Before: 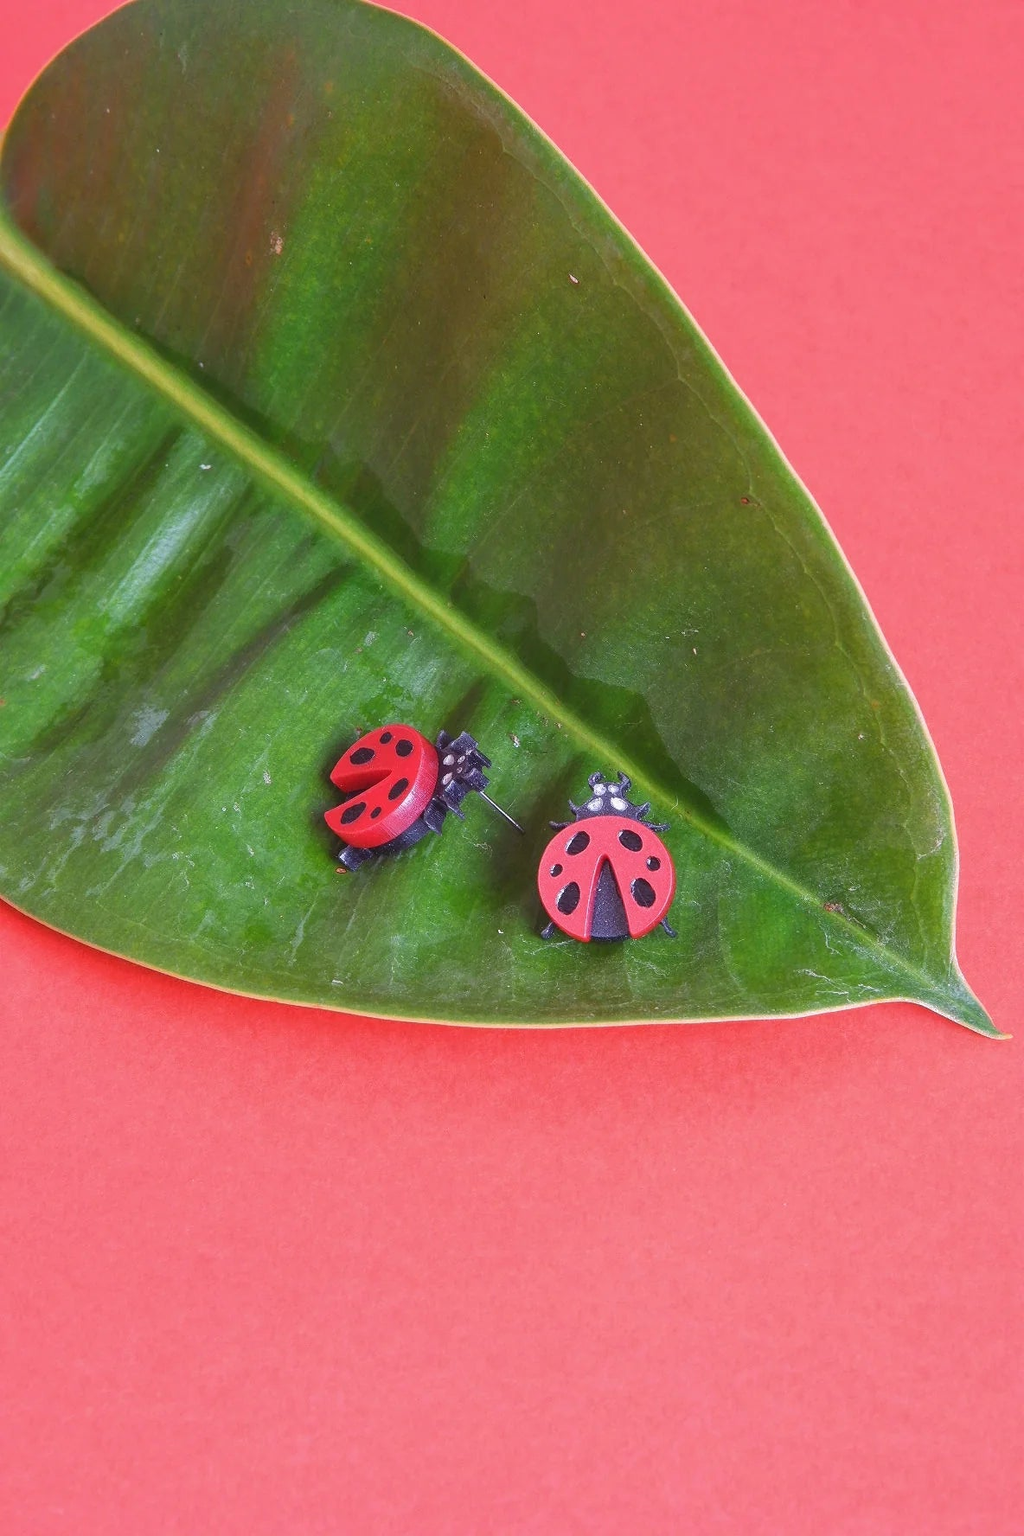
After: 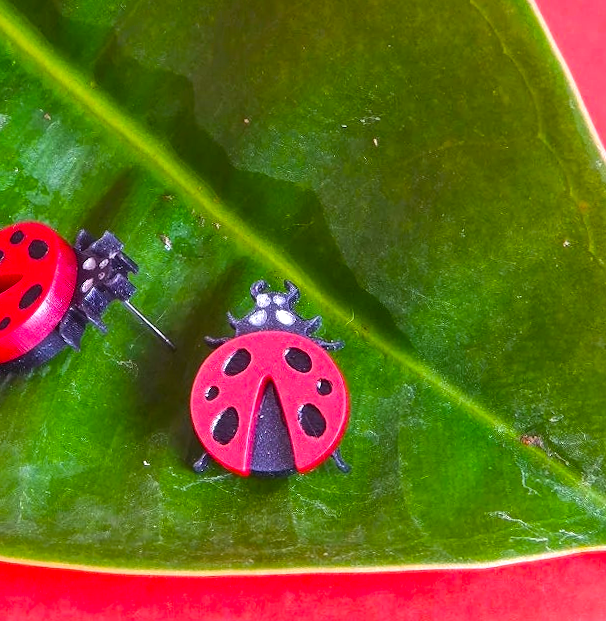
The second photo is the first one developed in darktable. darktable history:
crop: left 36.607%, top 34.735%, right 13.146%, bottom 30.611%
rotate and perspective: rotation 0.8°, automatic cropping off
color balance rgb: linear chroma grading › global chroma 15%, perceptual saturation grading › global saturation 30%
tone equalizer: -8 EV -0.417 EV, -7 EV -0.389 EV, -6 EV -0.333 EV, -5 EV -0.222 EV, -3 EV 0.222 EV, -2 EV 0.333 EV, -1 EV 0.389 EV, +0 EV 0.417 EV, edges refinement/feathering 500, mask exposure compensation -1.57 EV, preserve details no
